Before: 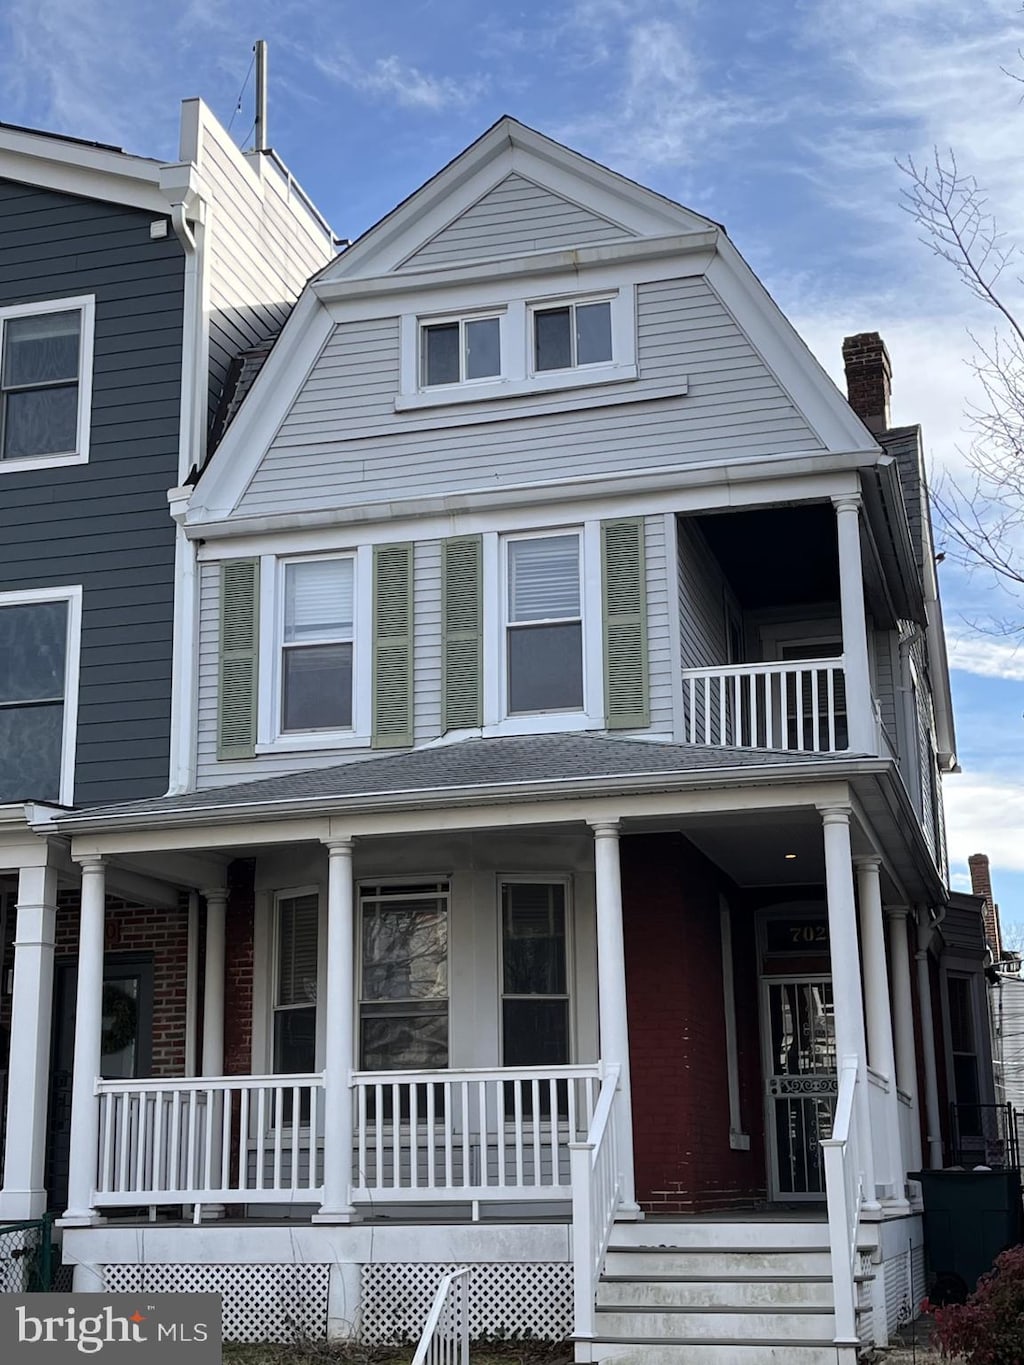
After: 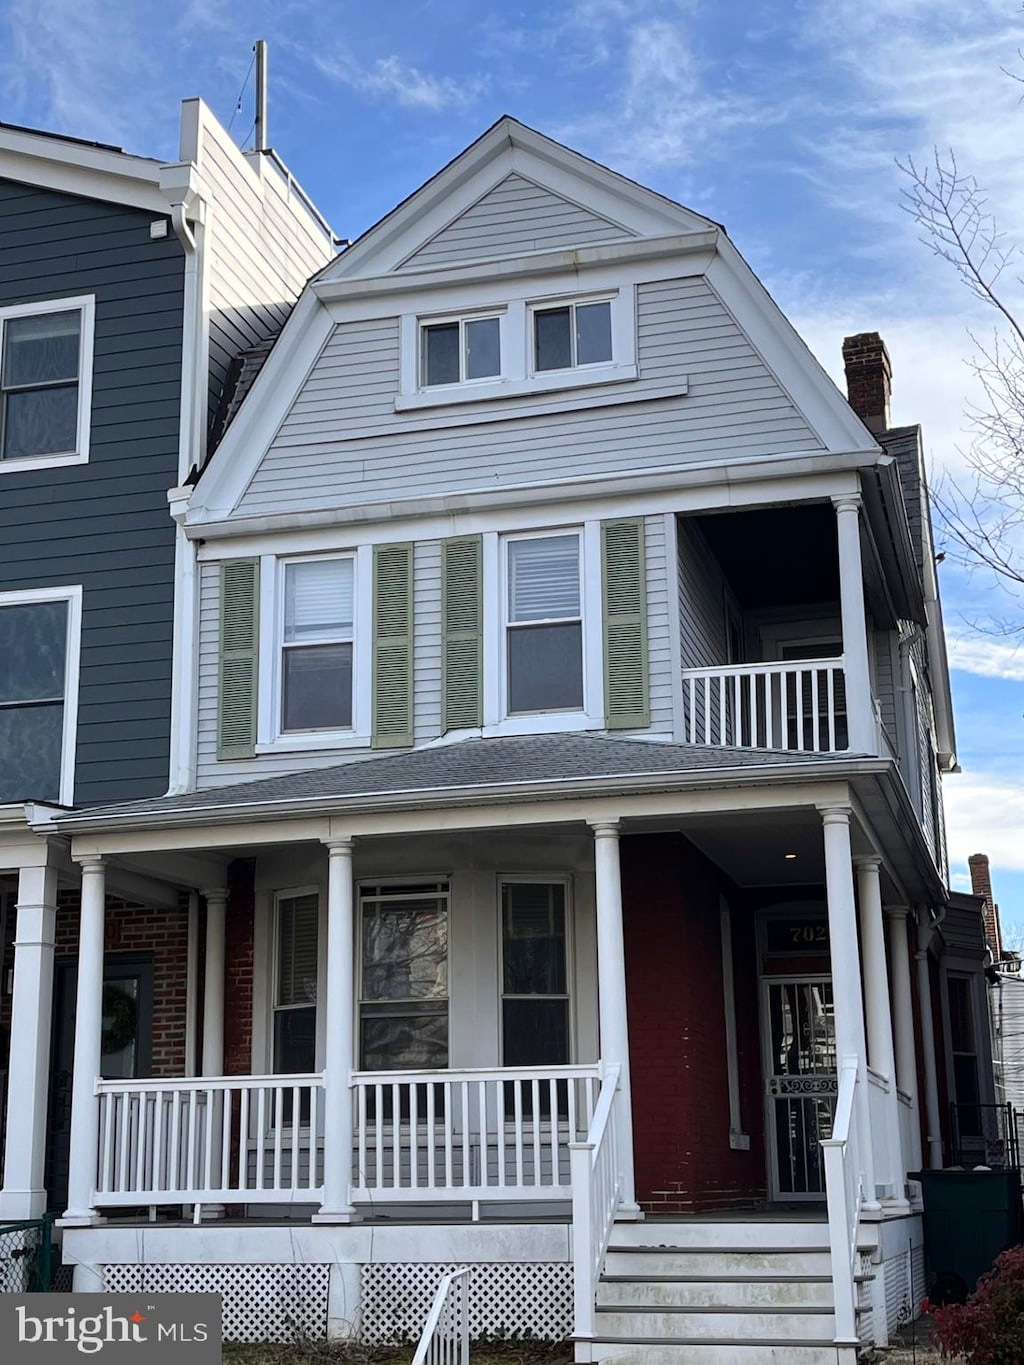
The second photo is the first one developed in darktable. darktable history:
contrast brightness saturation: contrast 0.084, saturation 0.196
